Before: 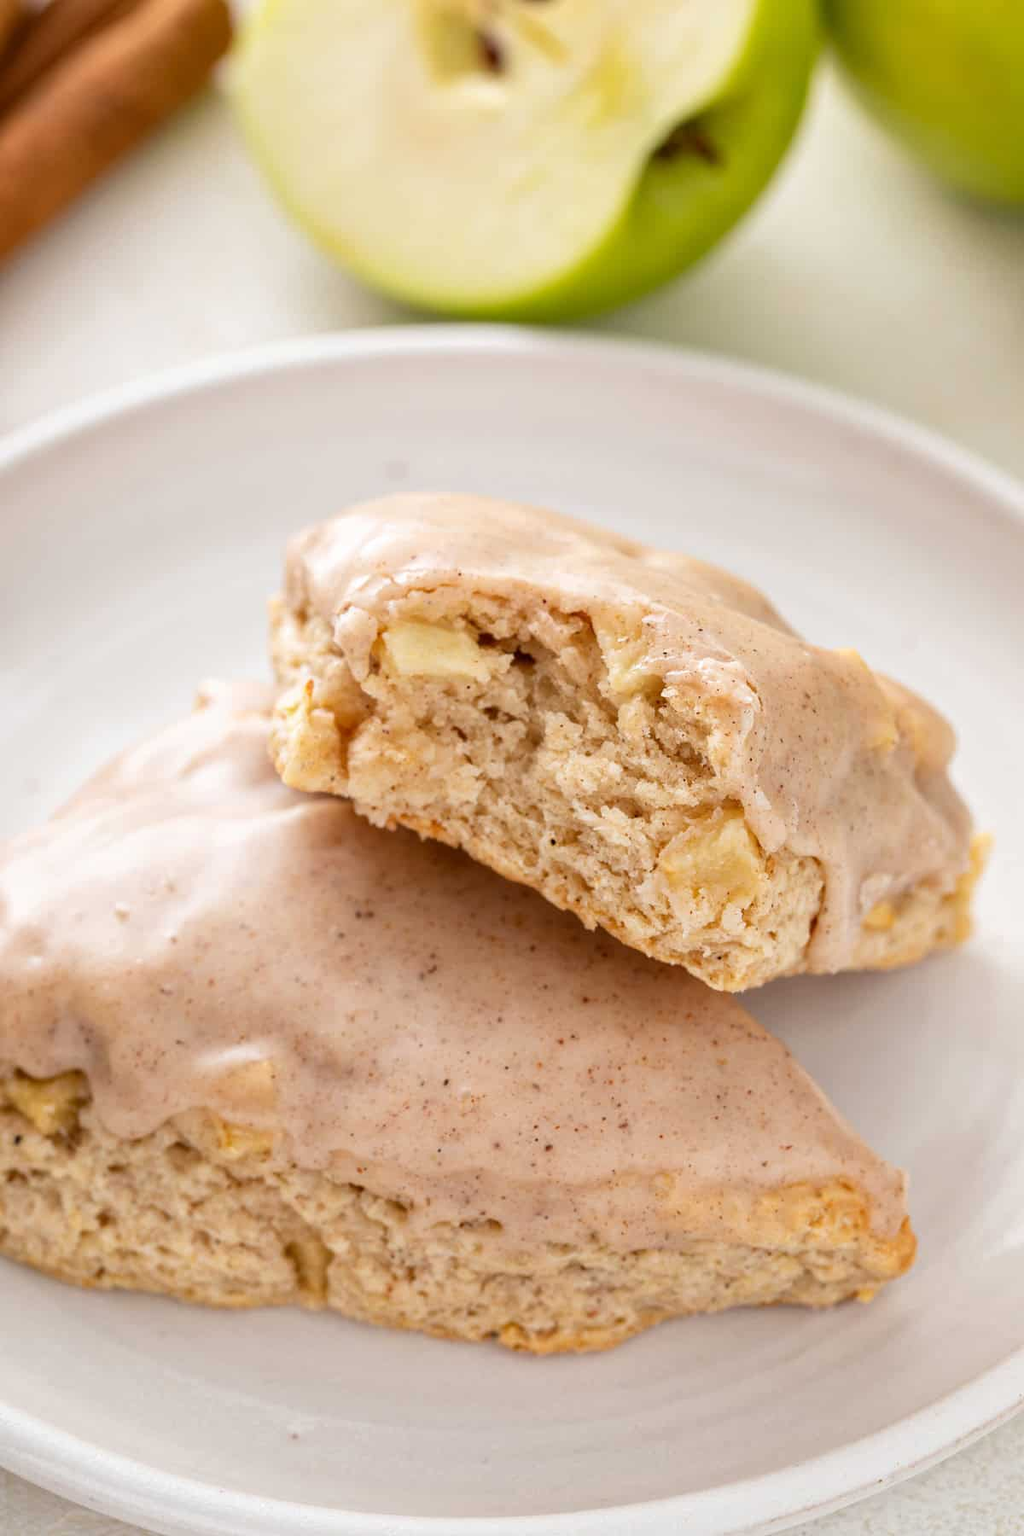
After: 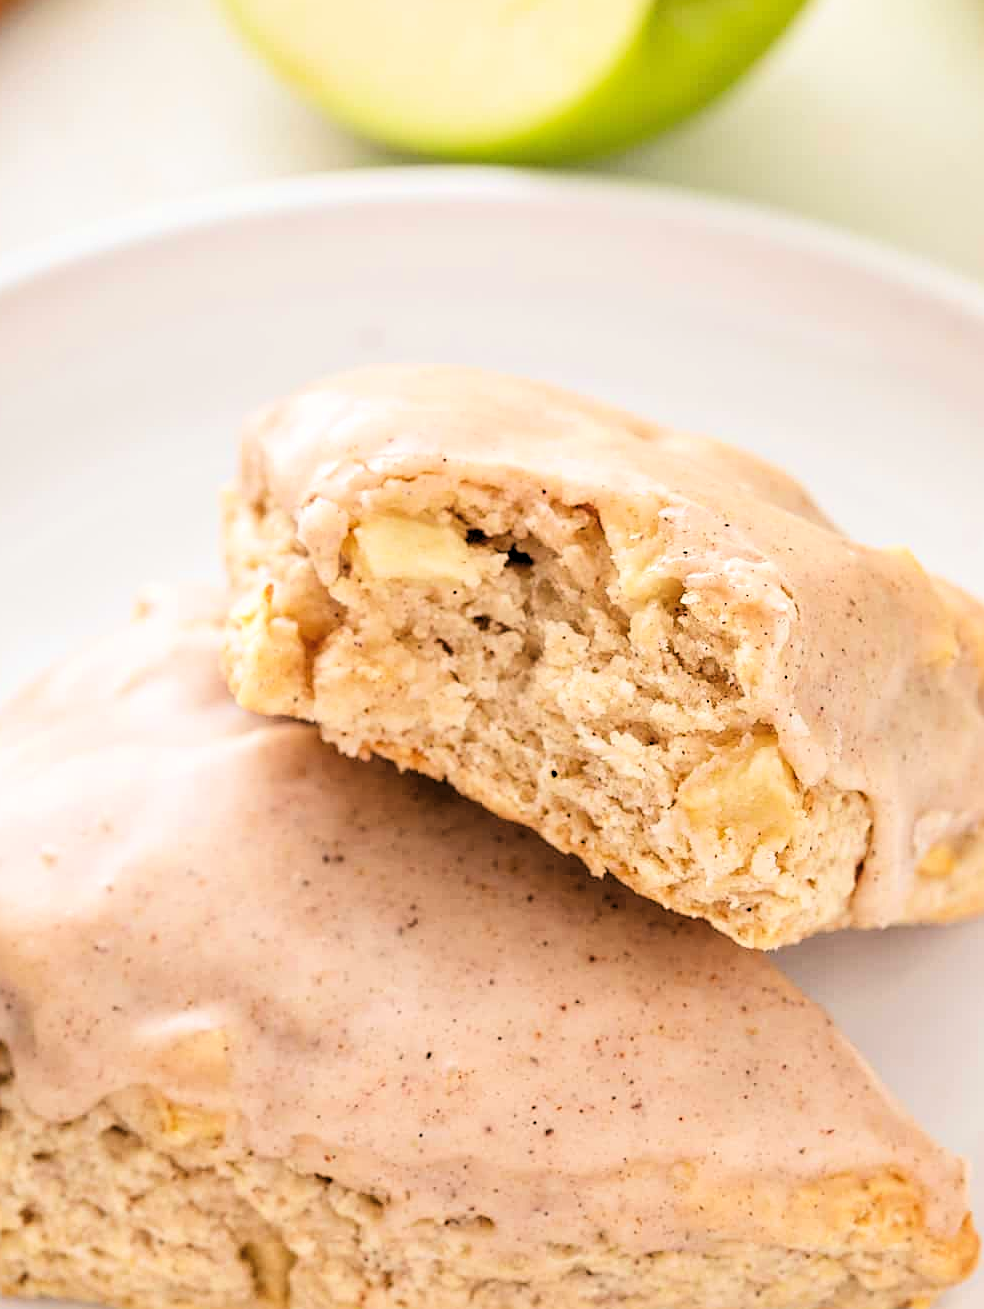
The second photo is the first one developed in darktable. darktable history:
exposure: black level correction -0.002, exposure 0.54 EV, compensate highlight preservation false
levels: mode automatic, black 0.023%, white 99.97%, levels [0.062, 0.494, 0.925]
sharpen: on, module defaults
crop: left 7.856%, top 11.836%, right 10.12%, bottom 15.387%
filmic rgb: black relative exposure -6.15 EV, white relative exposure 6.96 EV, hardness 2.23, color science v6 (2022)
